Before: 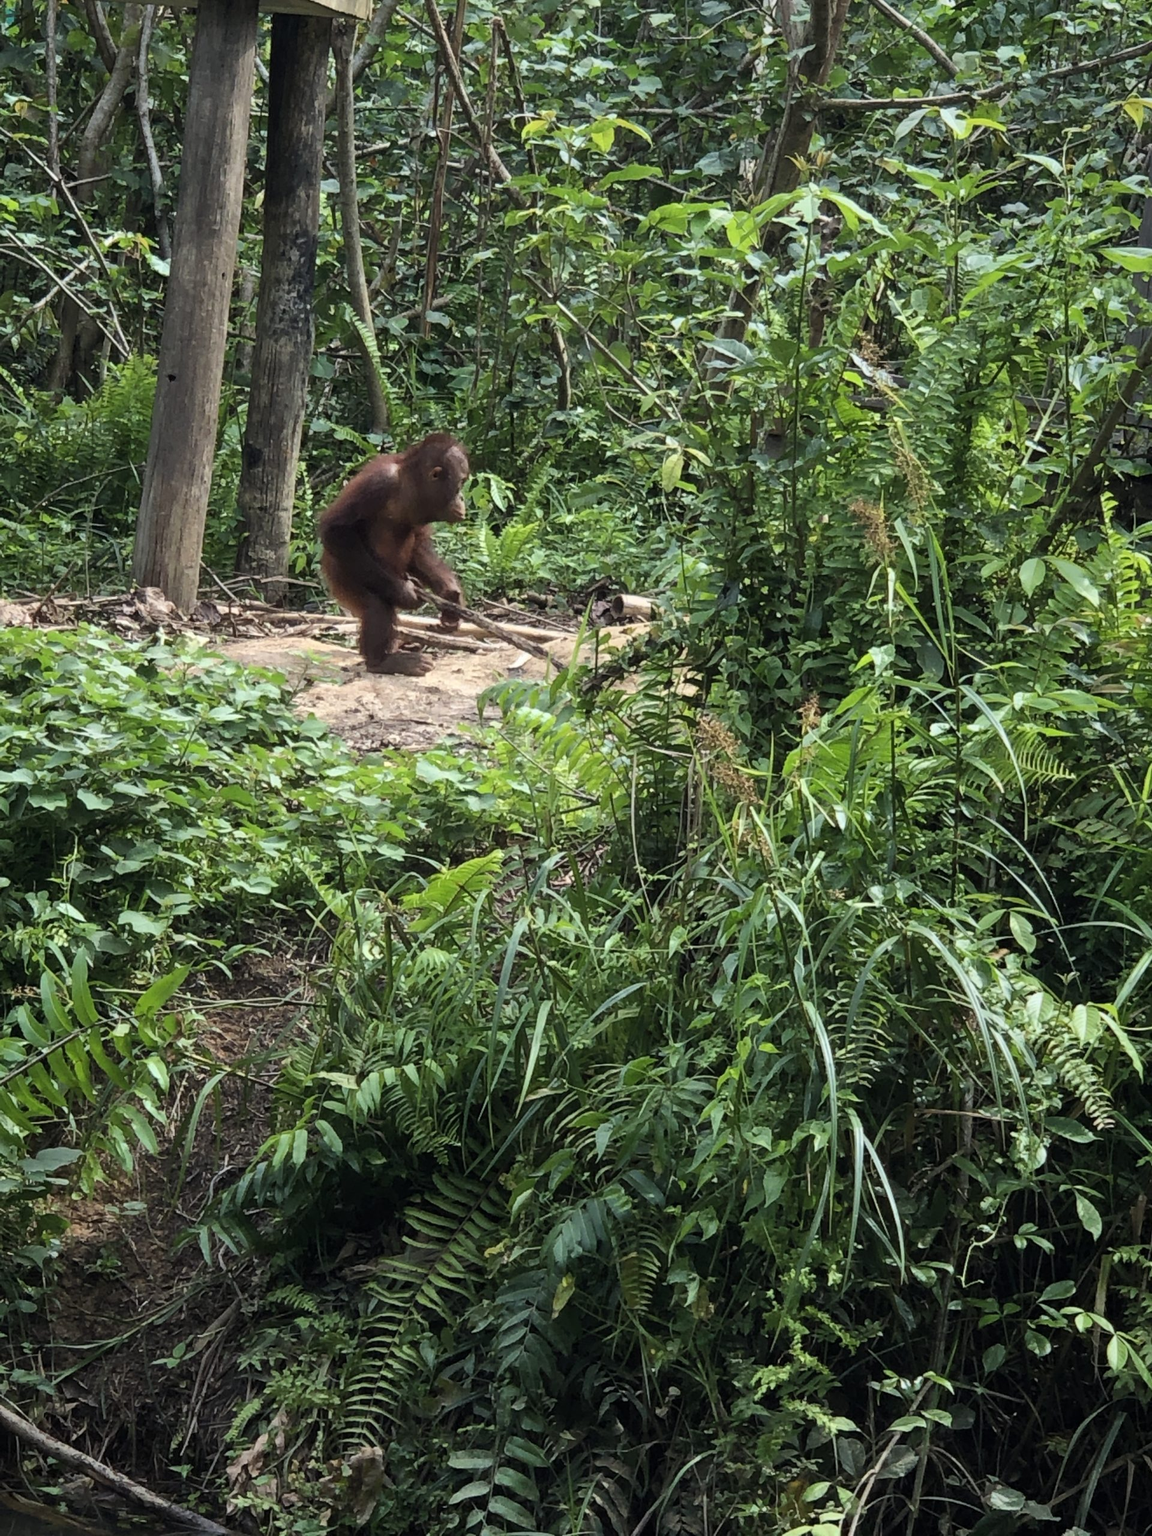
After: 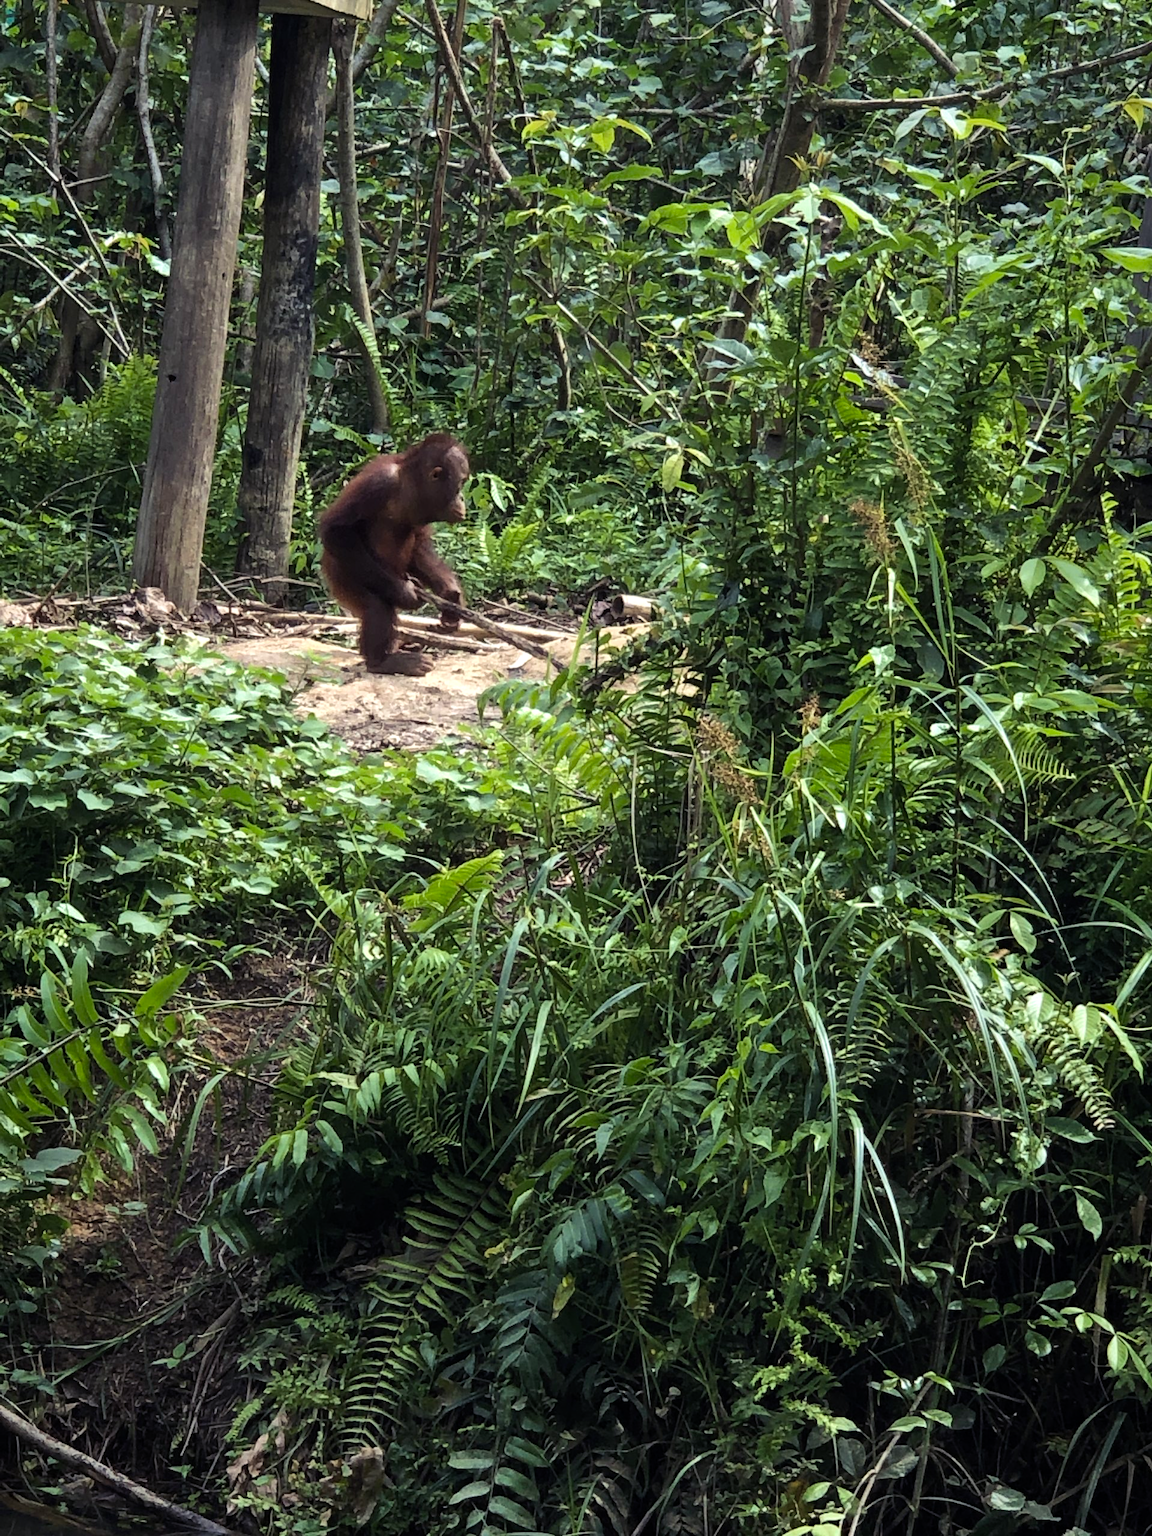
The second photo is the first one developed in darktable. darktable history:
exposure: exposure -0.051 EV, compensate exposure bias true, compensate highlight preservation false
velvia: strength 14.7%
tone equalizer: on, module defaults
color balance rgb: shadows lift › chroma 3.348%, shadows lift › hue 280.11°, linear chroma grading › global chroma -15.014%, perceptual saturation grading › global saturation 19.85%, global vibrance 9.441%, contrast 14.792%, saturation formula JzAzBz (2021)
